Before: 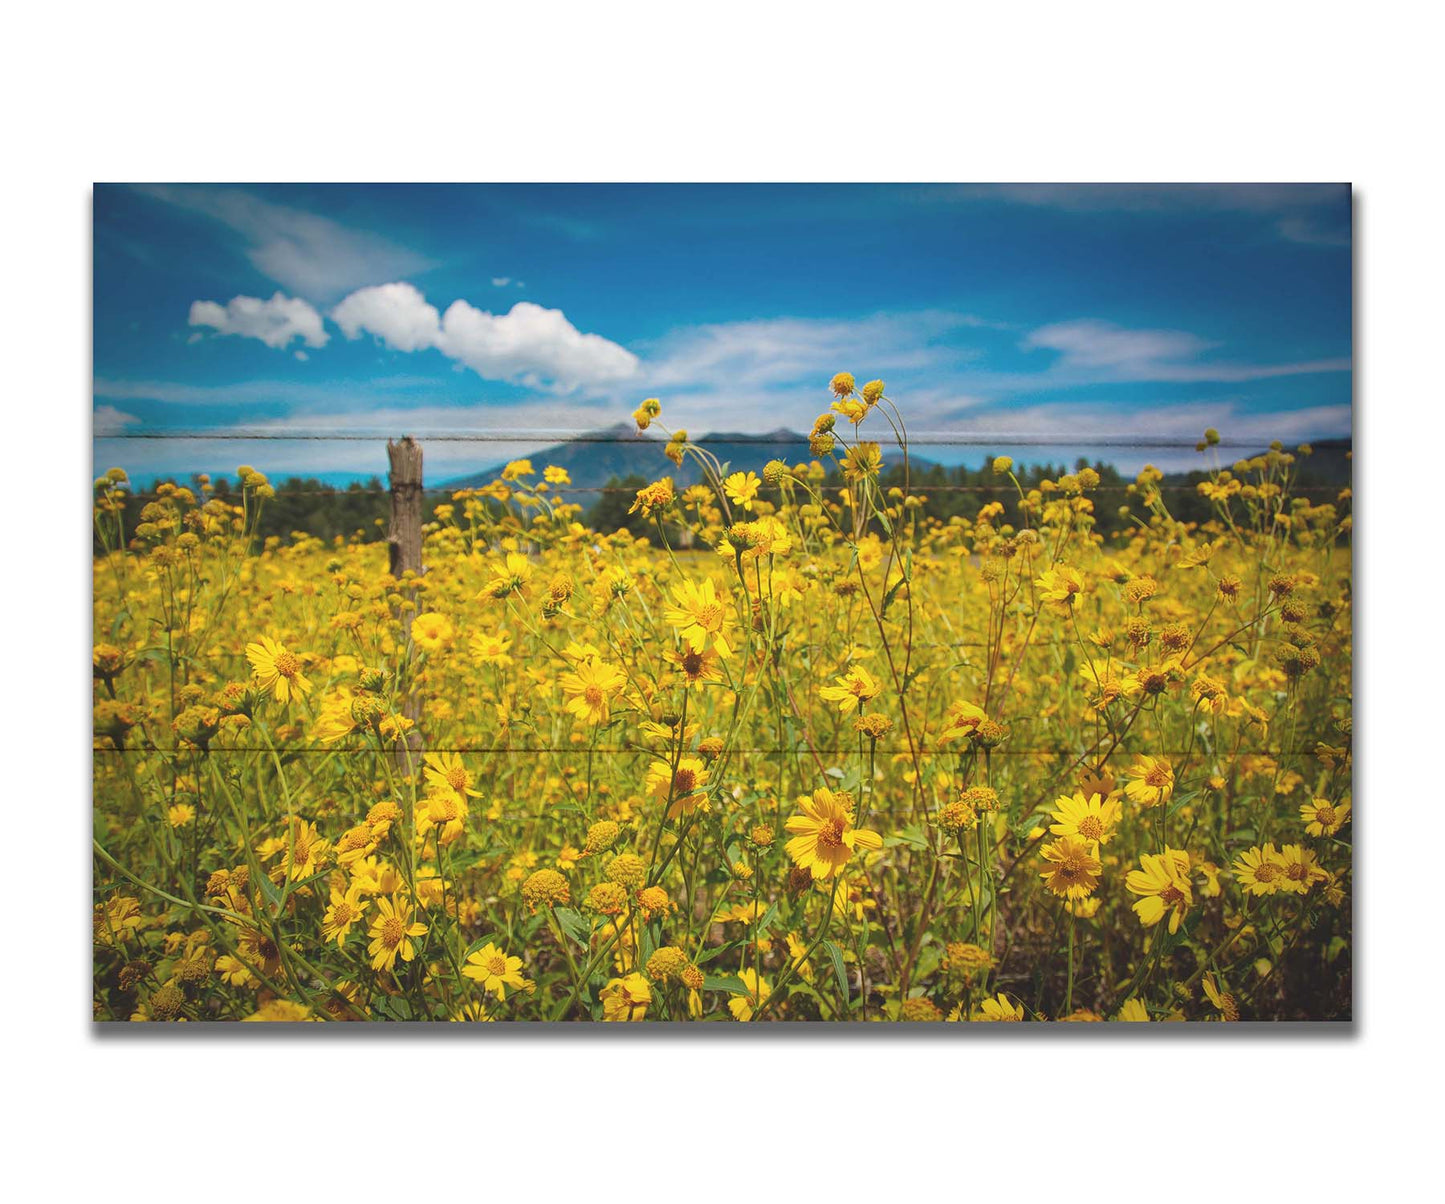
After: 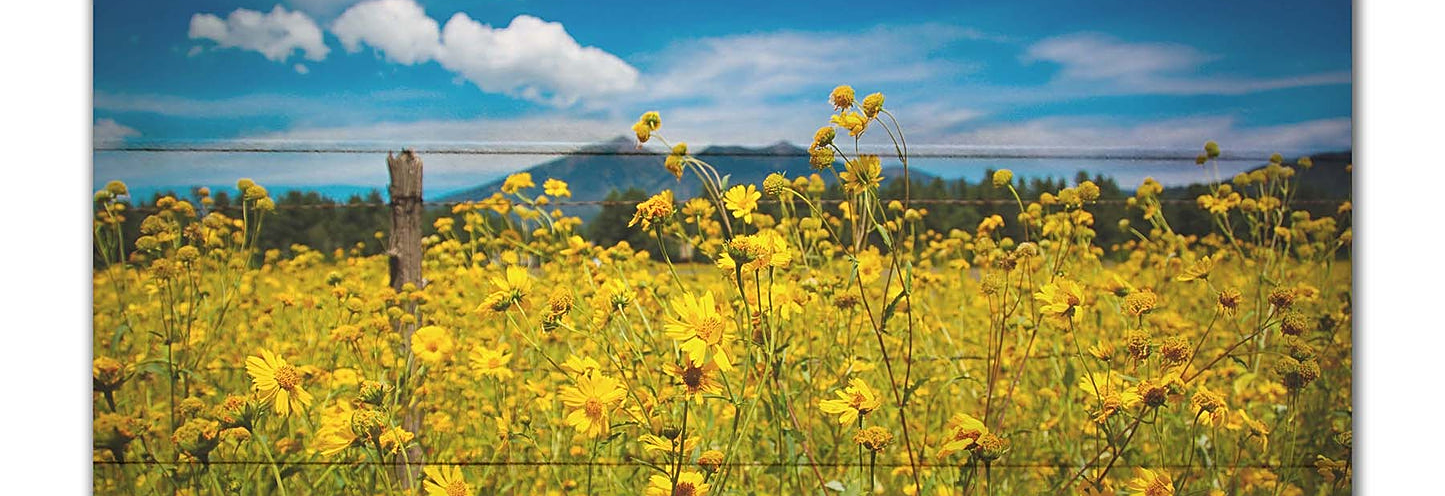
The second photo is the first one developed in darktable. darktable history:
crop and rotate: top 23.919%, bottom 34.84%
sharpen: on, module defaults
base curve: curves: ch0 [(0, 0) (0.297, 0.298) (1, 1)], preserve colors none
haze removal: strength 0.287, distance 0.253, compatibility mode true, adaptive false
